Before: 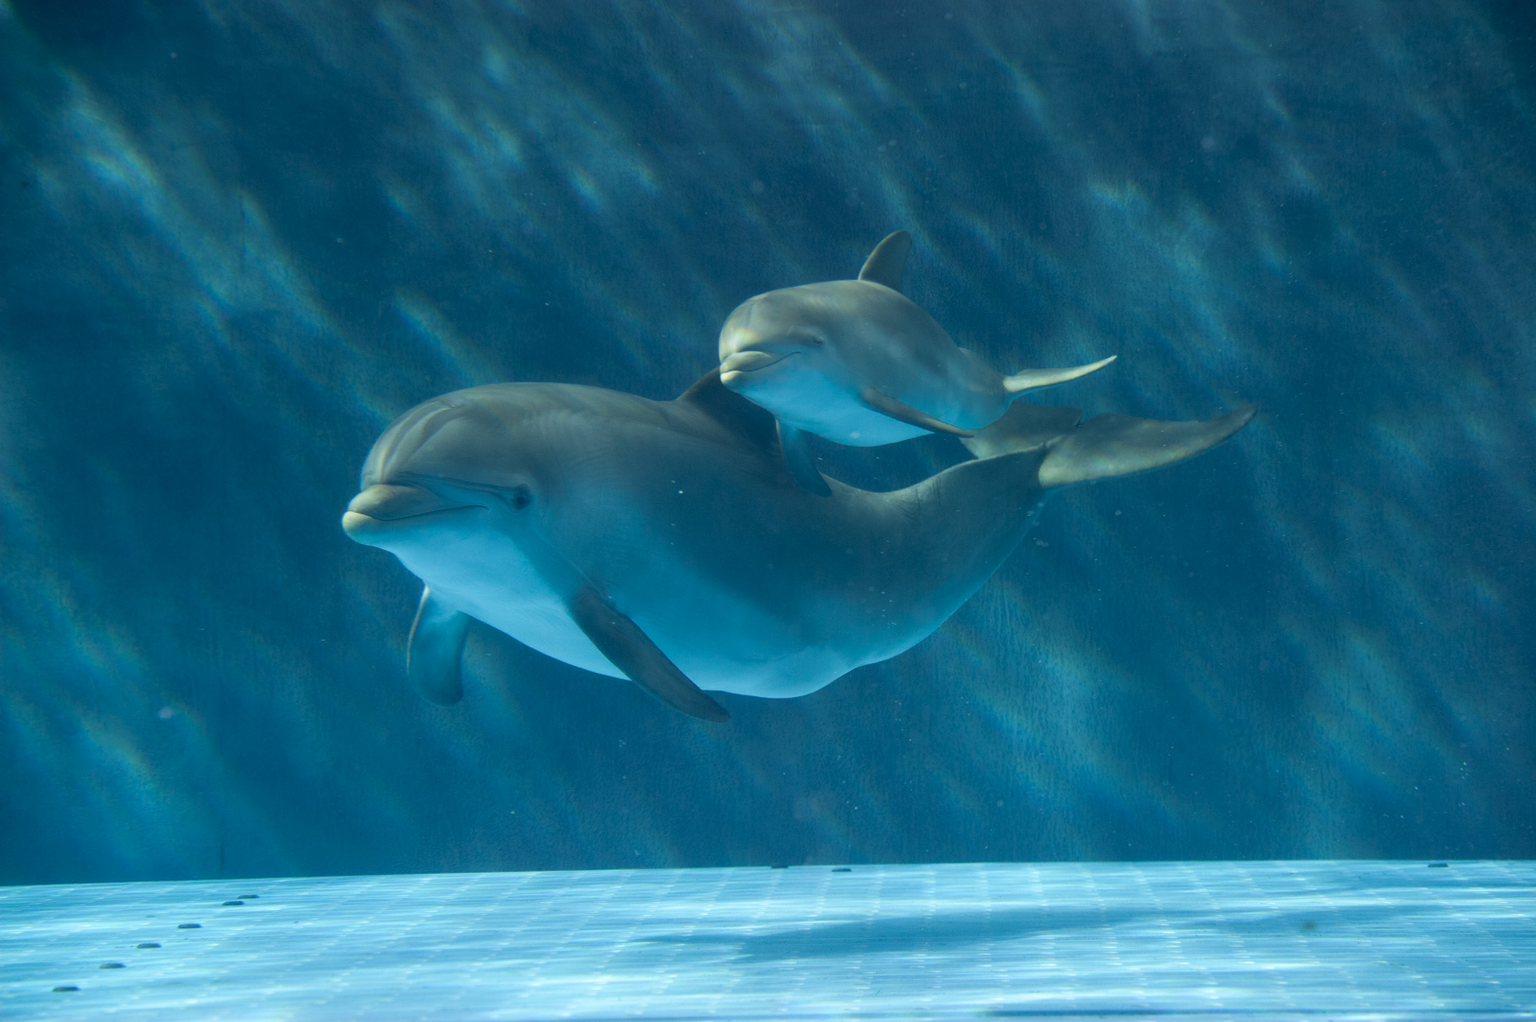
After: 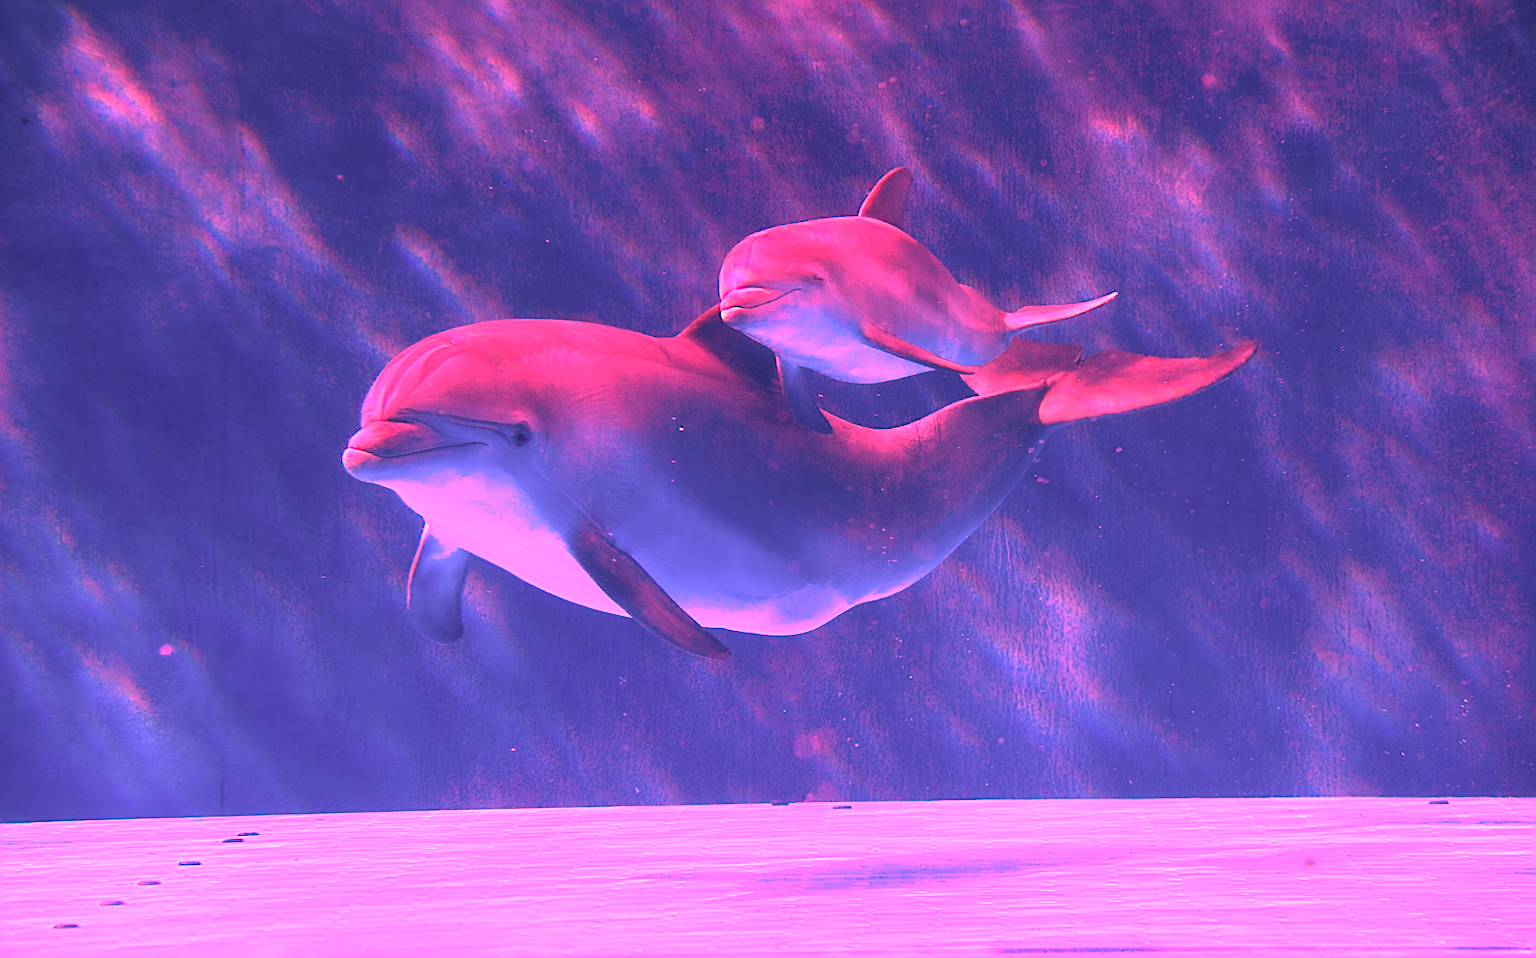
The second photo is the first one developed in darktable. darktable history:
contrast equalizer: y [[0.5 ×6], [0.5 ×6], [0.5, 0.5, 0.501, 0.545, 0.707, 0.863], [0 ×6], [0 ×6]]
white balance: red 4.26, blue 1.802
sharpen: on, module defaults
crop and rotate: top 6.25%
contrast brightness saturation: contrast 0.03, brightness -0.04
color correction: highlights a* 17.94, highlights b* 35.39, shadows a* 1.48, shadows b* 6.42, saturation 1.01
